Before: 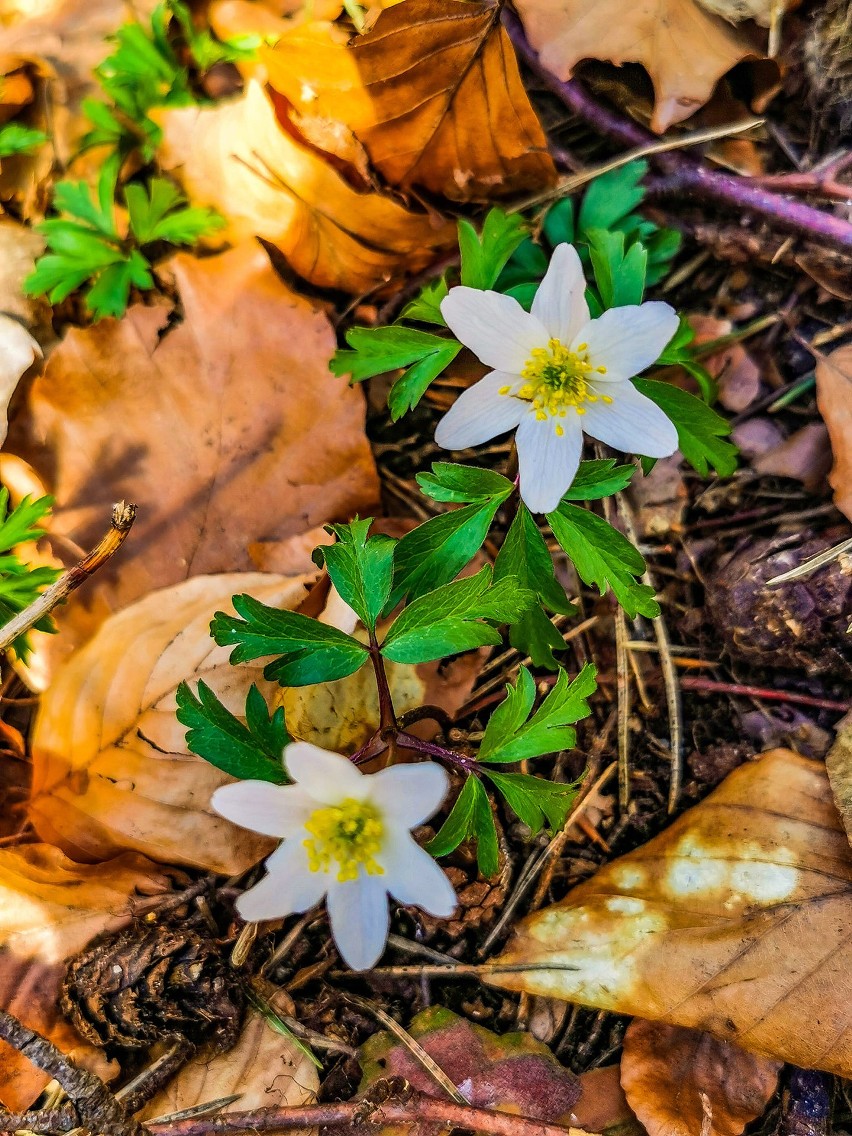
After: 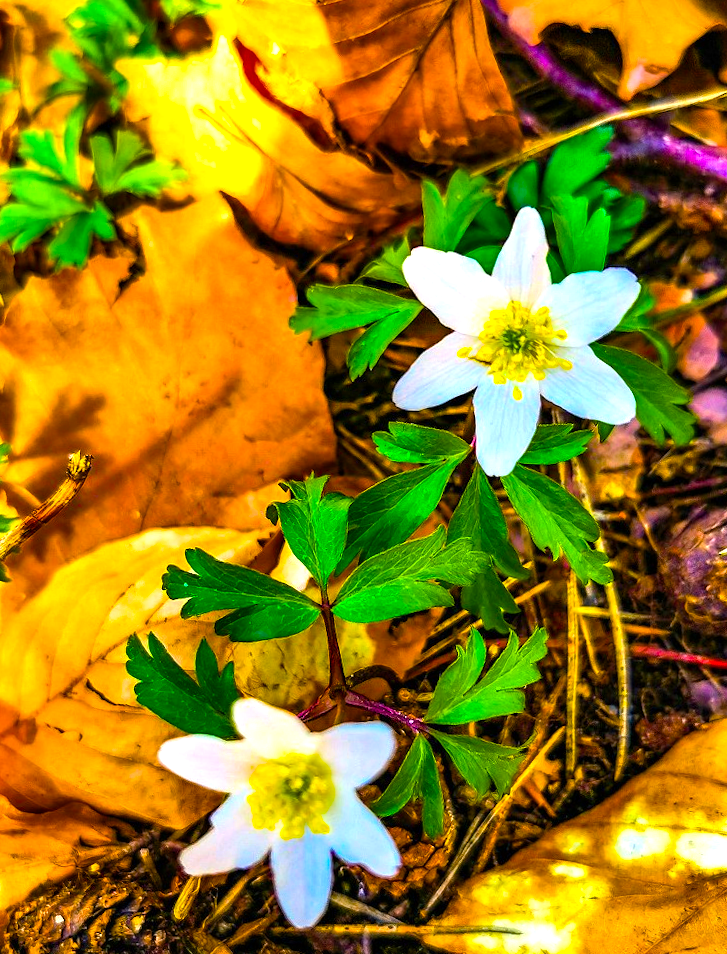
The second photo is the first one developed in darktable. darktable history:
color balance rgb: linear chroma grading › global chroma 42%, perceptual saturation grading › global saturation 42%, perceptual brilliance grading › global brilliance 25%, global vibrance 33%
crop and rotate: left 7.196%, top 4.574%, right 10.605%, bottom 13.178%
shadows and highlights: shadows 53, soften with gaussian
rotate and perspective: rotation 1.72°, automatic cropping off
